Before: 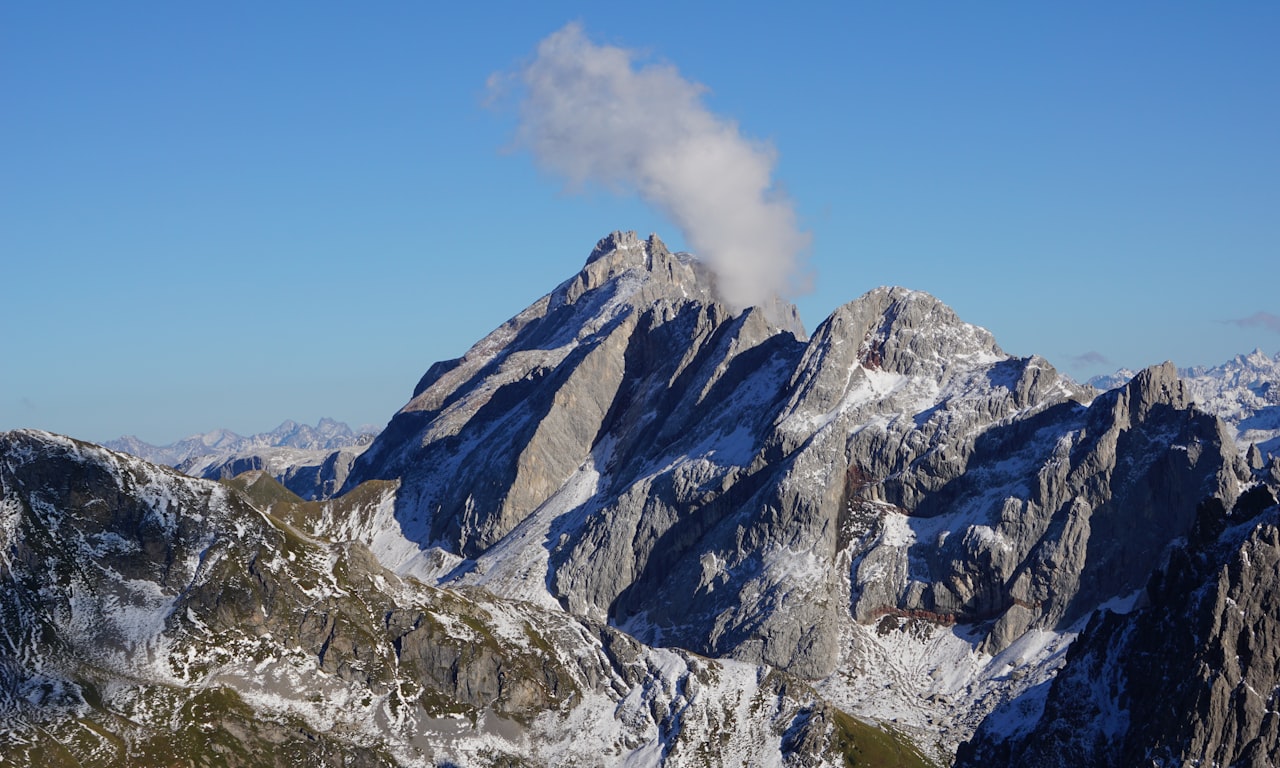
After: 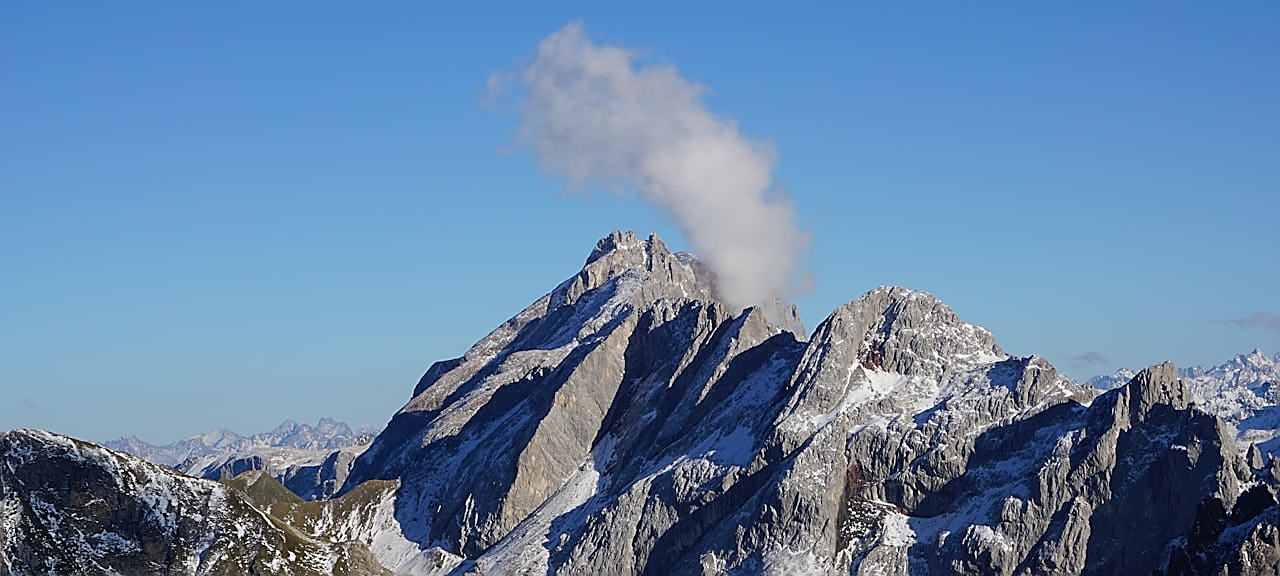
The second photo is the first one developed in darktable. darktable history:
sharpen: radius 1.4, amount 1.25, threshold 0.7
crop: bottom 24.967%
